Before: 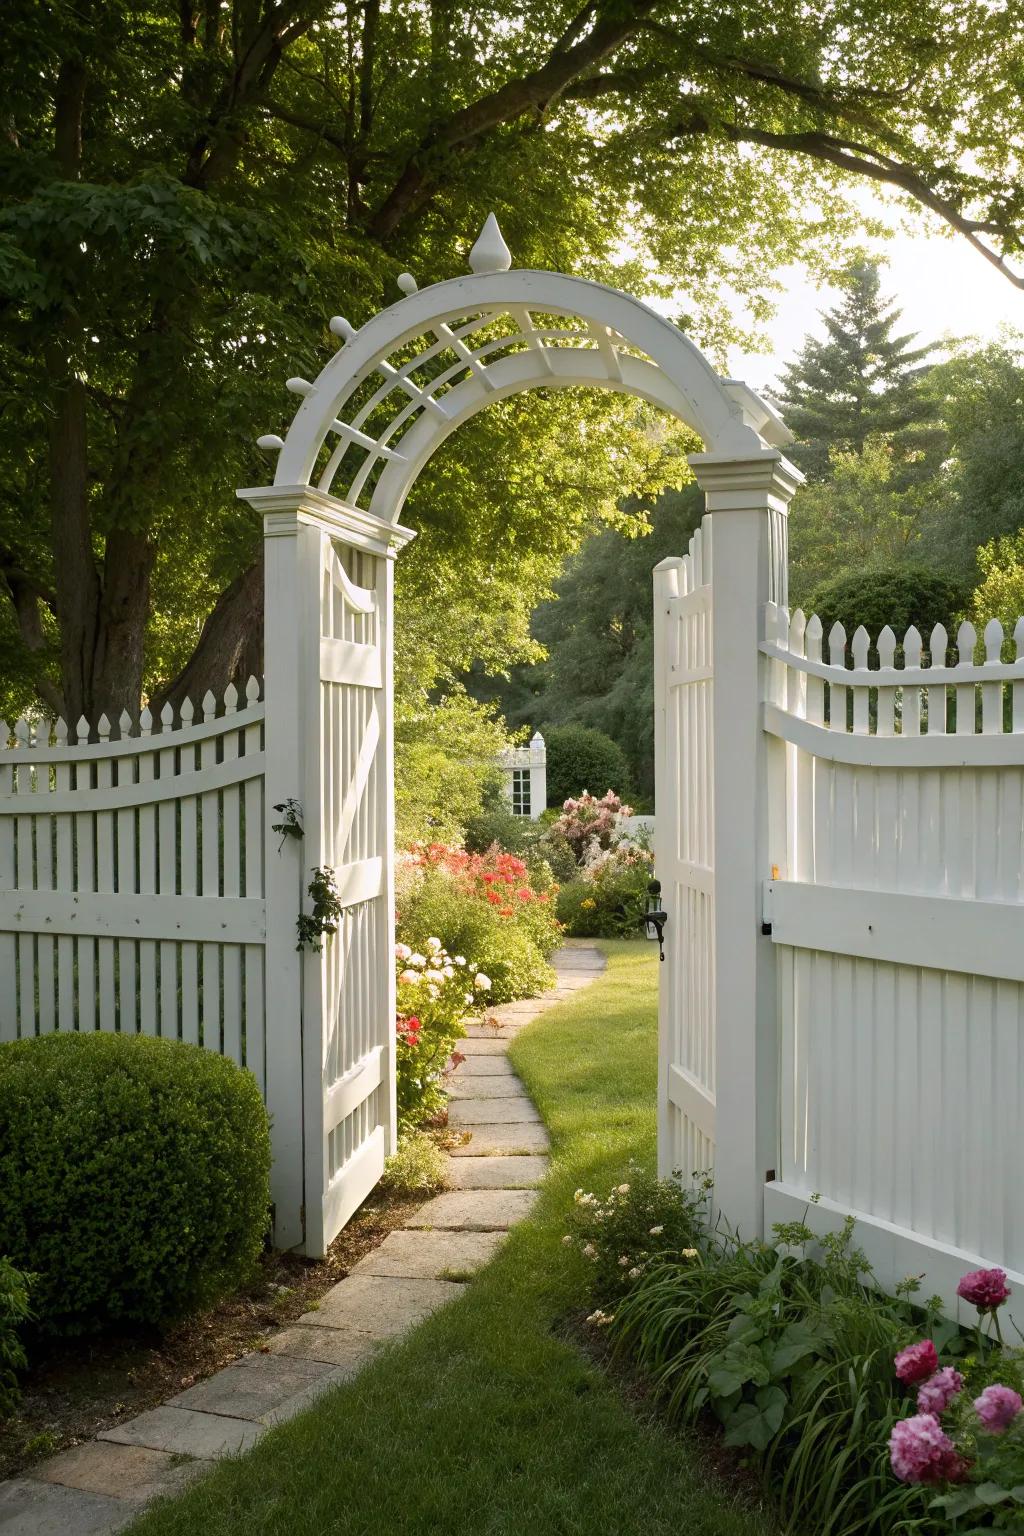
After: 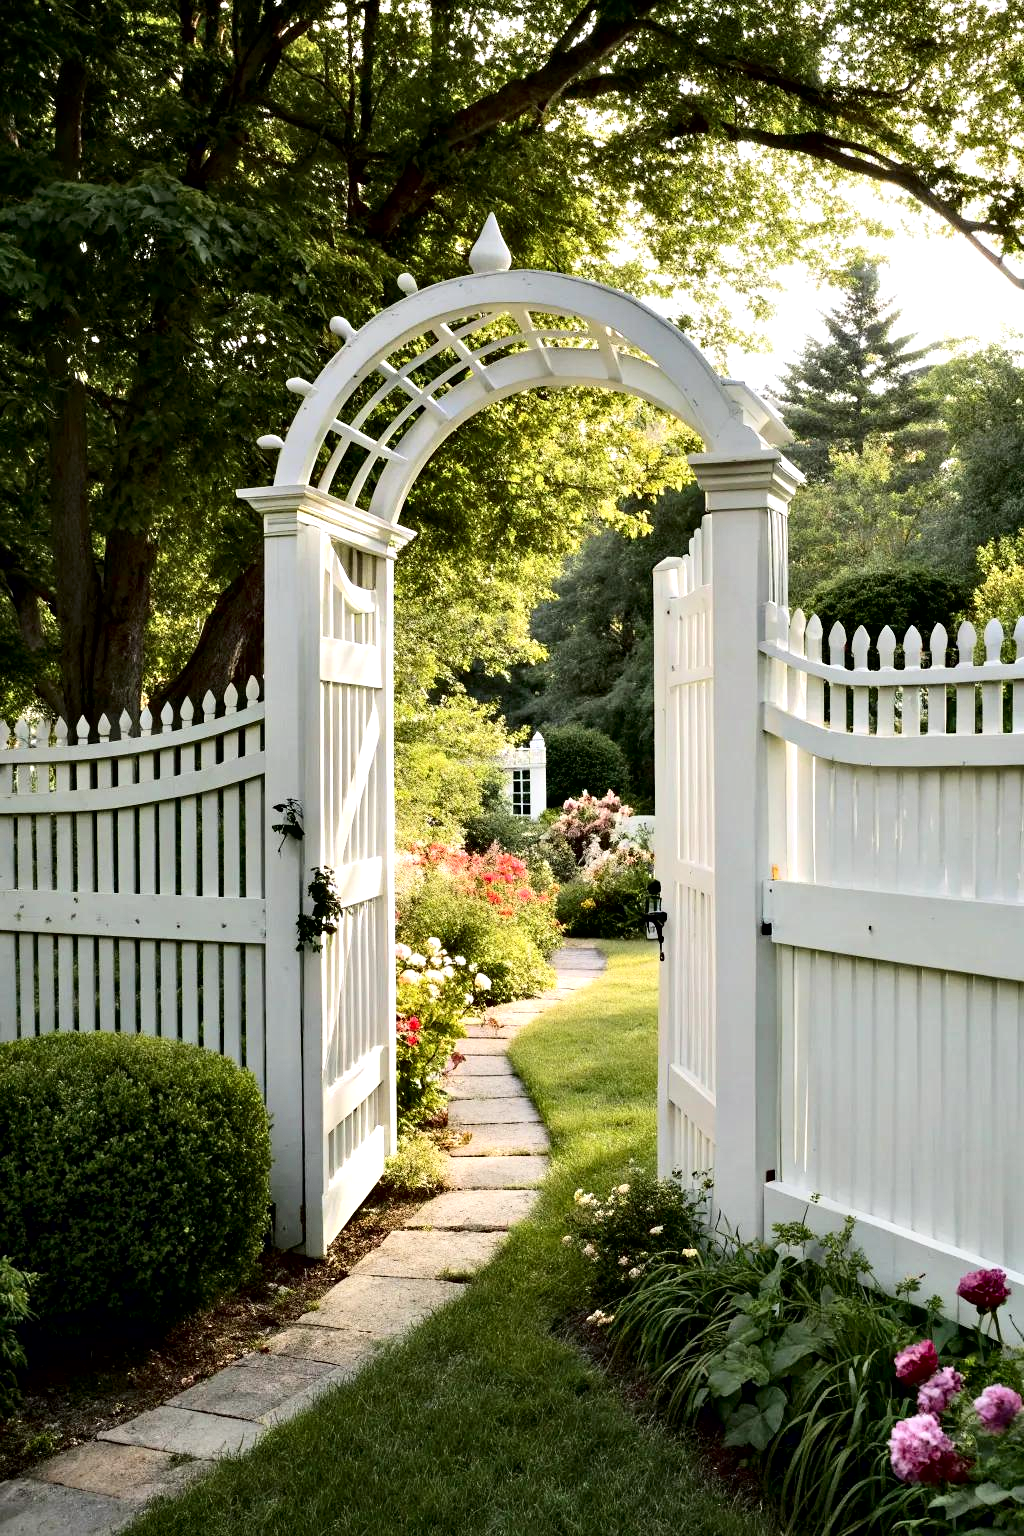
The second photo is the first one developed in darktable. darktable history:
tone curve: curves: ch0 [(0, 0) (0.004, 0.001) (0.133, 0.112) (0.325, 0.362) (0.832, 0.893) (1, 1)], color space Lab, independent channels, preserve colors none
contrast equalizer: y [[0.6 ×6], [0.55 ×6], [0 ×6], [0 ×6], [0 ×6]]
contrast brightness saturation: contrast 0.054
